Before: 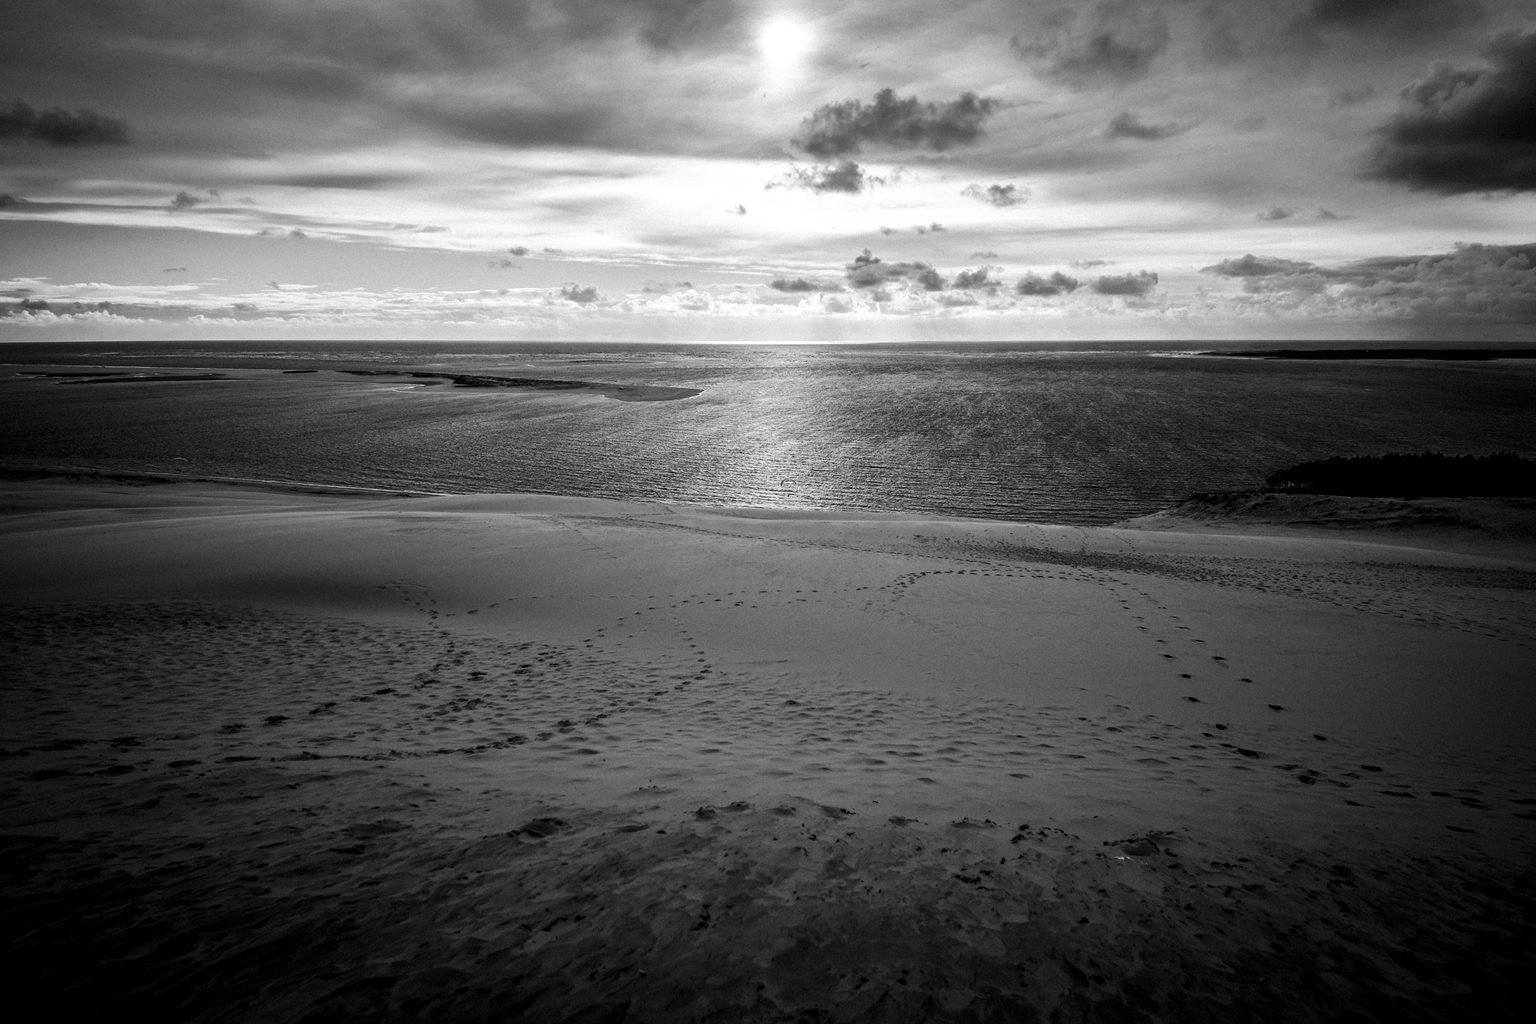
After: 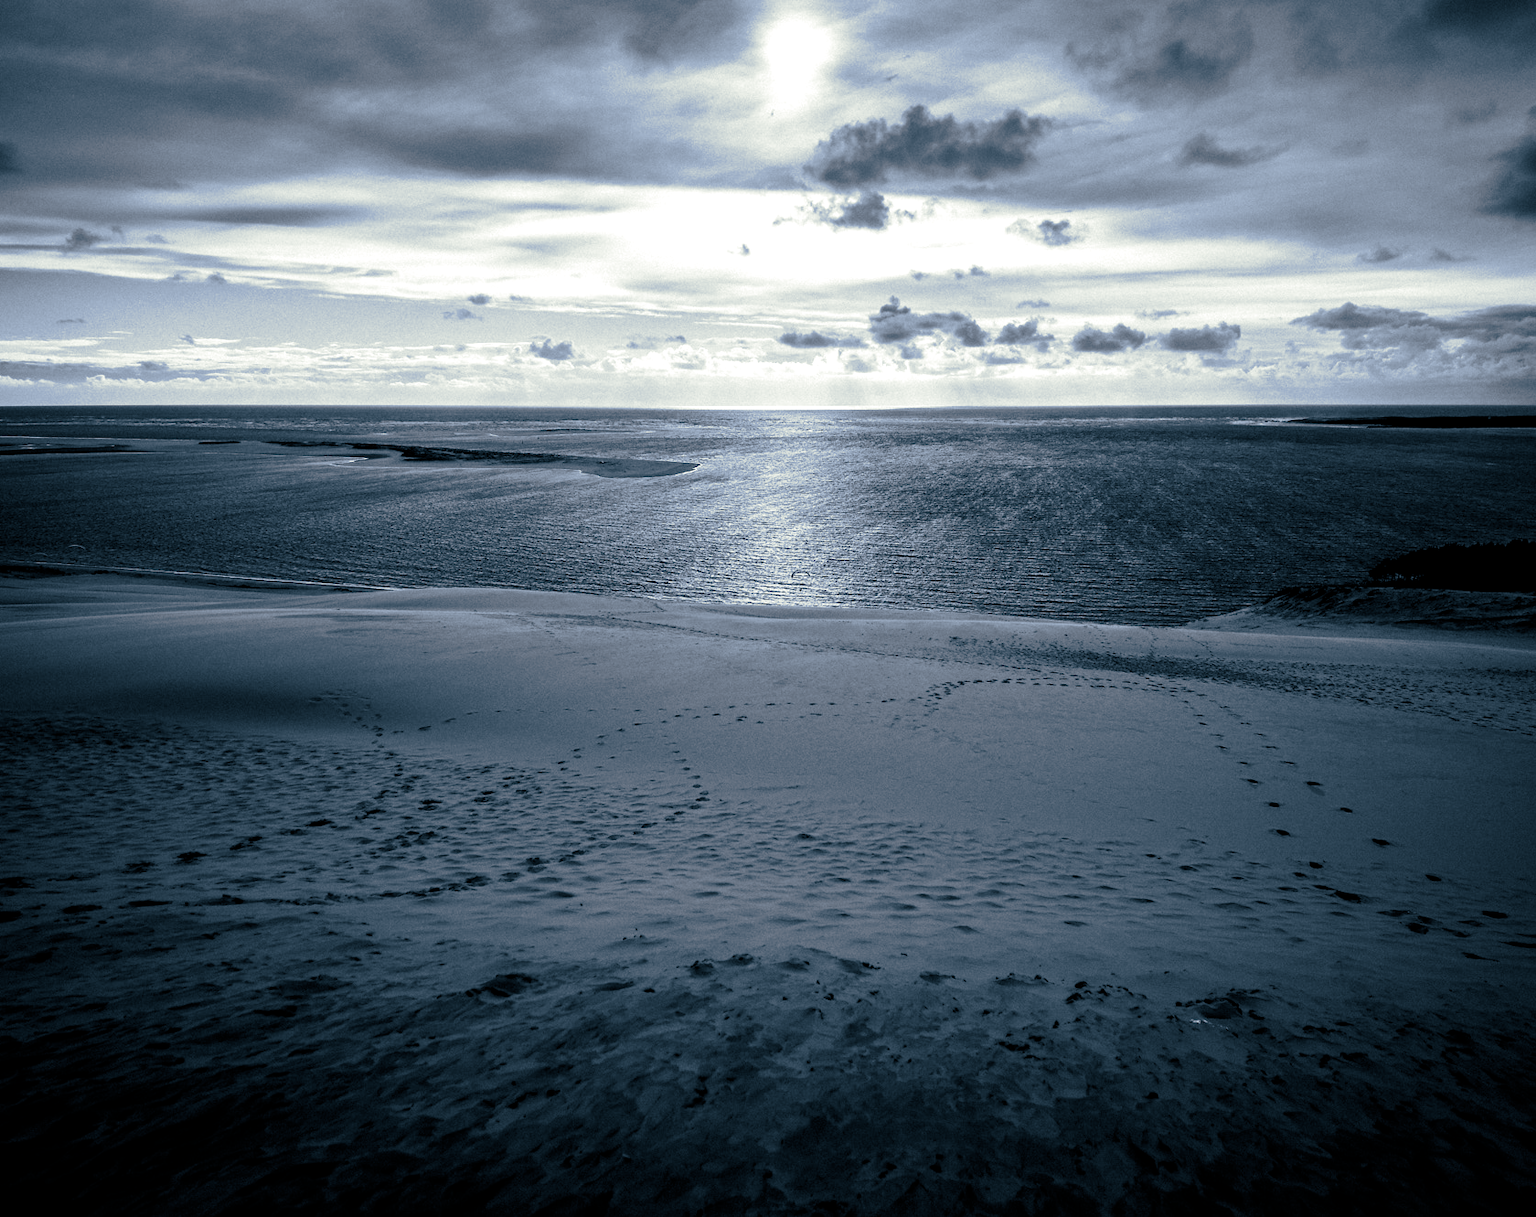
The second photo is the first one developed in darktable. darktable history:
color calibration: x 0.37, y 0.382, temperature 4313.32 K
crop: left 7.598%, right 7.873%
split-toning: shadows › hue 216°, shadows › saturation 1, highlights › hue 57.6°, balance -33.4
white balance: red 0.98, blue 1.034
